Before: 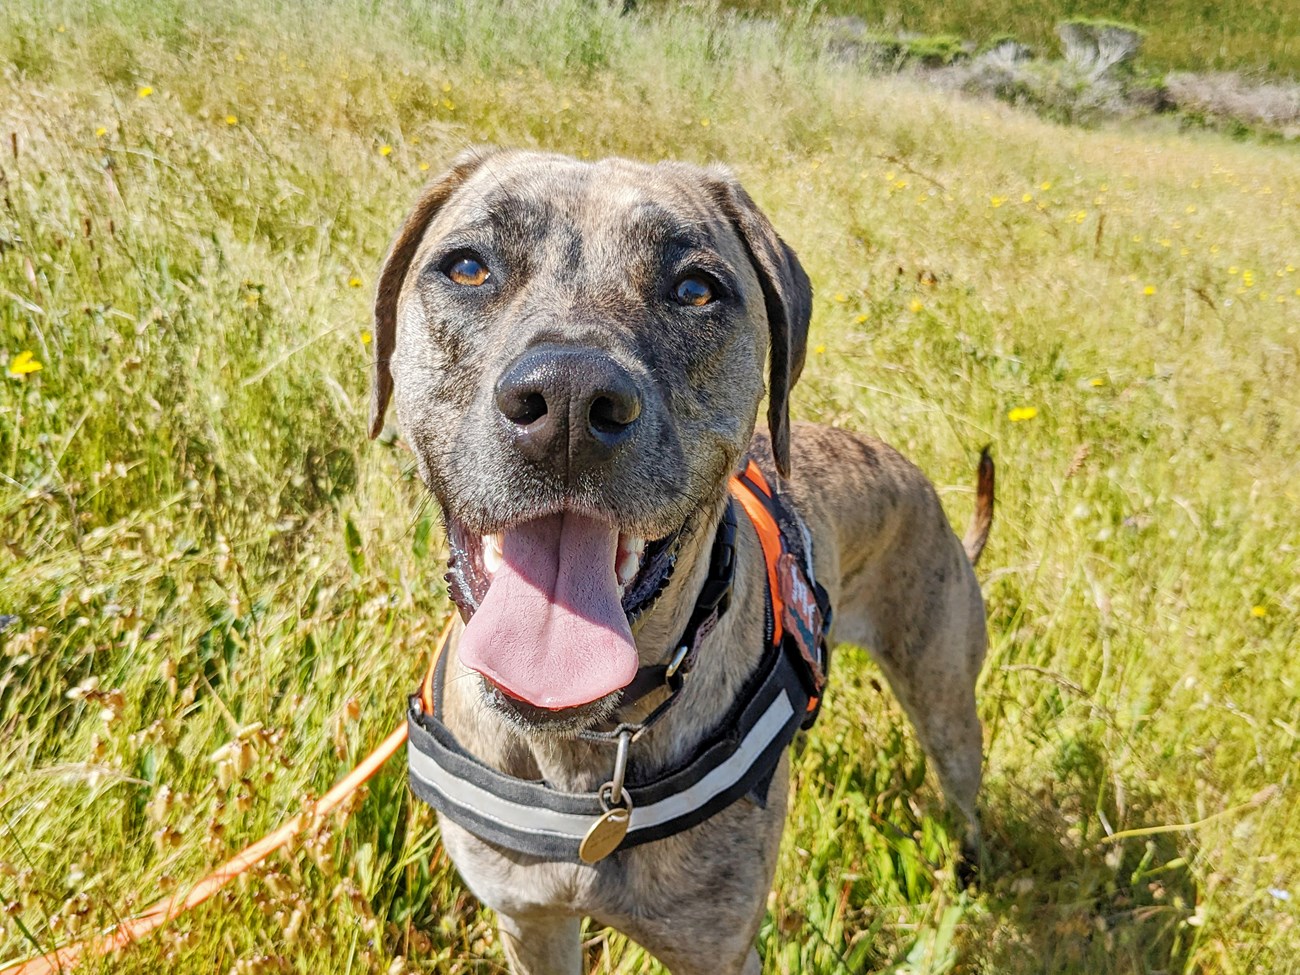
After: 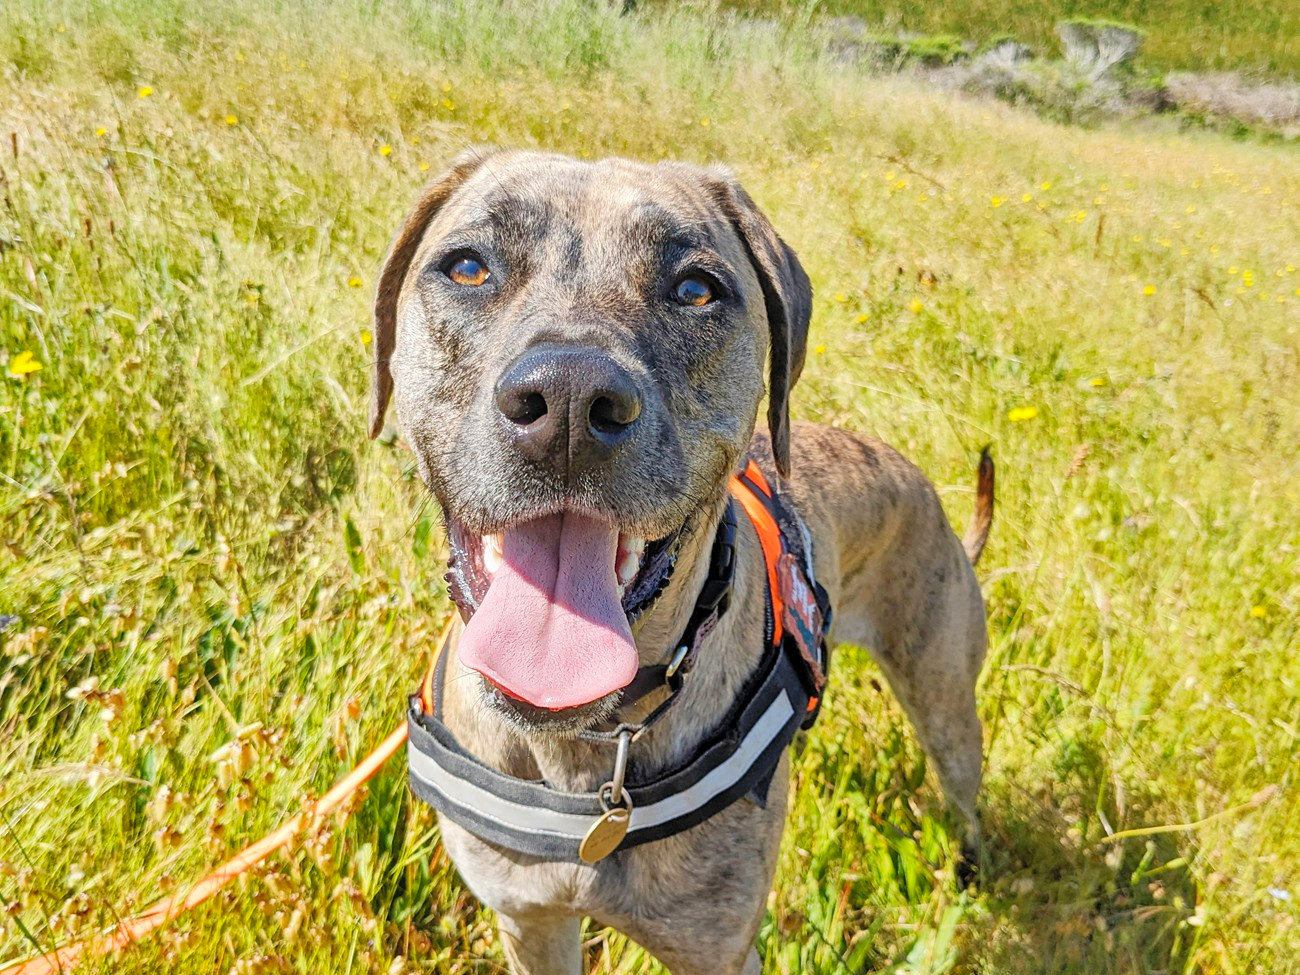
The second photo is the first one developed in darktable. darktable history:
contrast brightness saturation: brightness 0.095, saturation 0.192
